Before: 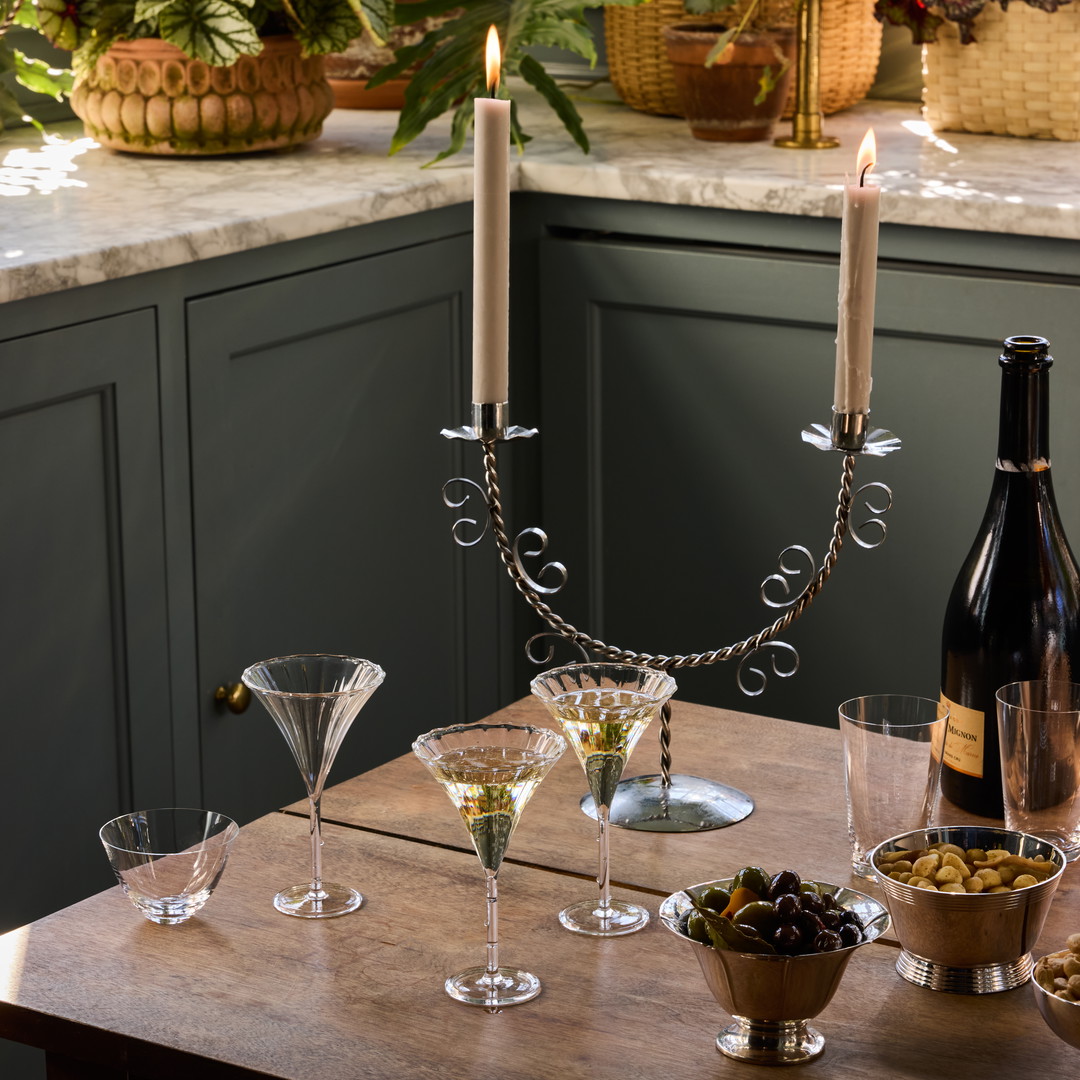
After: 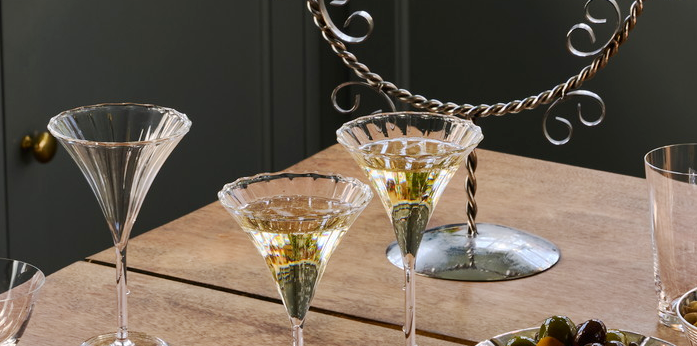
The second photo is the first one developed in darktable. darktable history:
color zones: curves: ch1 [(0, 0.513) (0.143, 0.524) (0.286, 0.511) (0.429, 0.506) (0.571, 0.503) (0.714, 0.503) (0.857, 0.508) (1, 0.513)], process mode strong
crop: left 18.054%, top 51.038%, right 17.389%, bottom 16.862%
base curve: curves: ch0 [(0, 0) (0.262, 0.32) (0.722, 0.705) (1, 1)], preserve colors none
